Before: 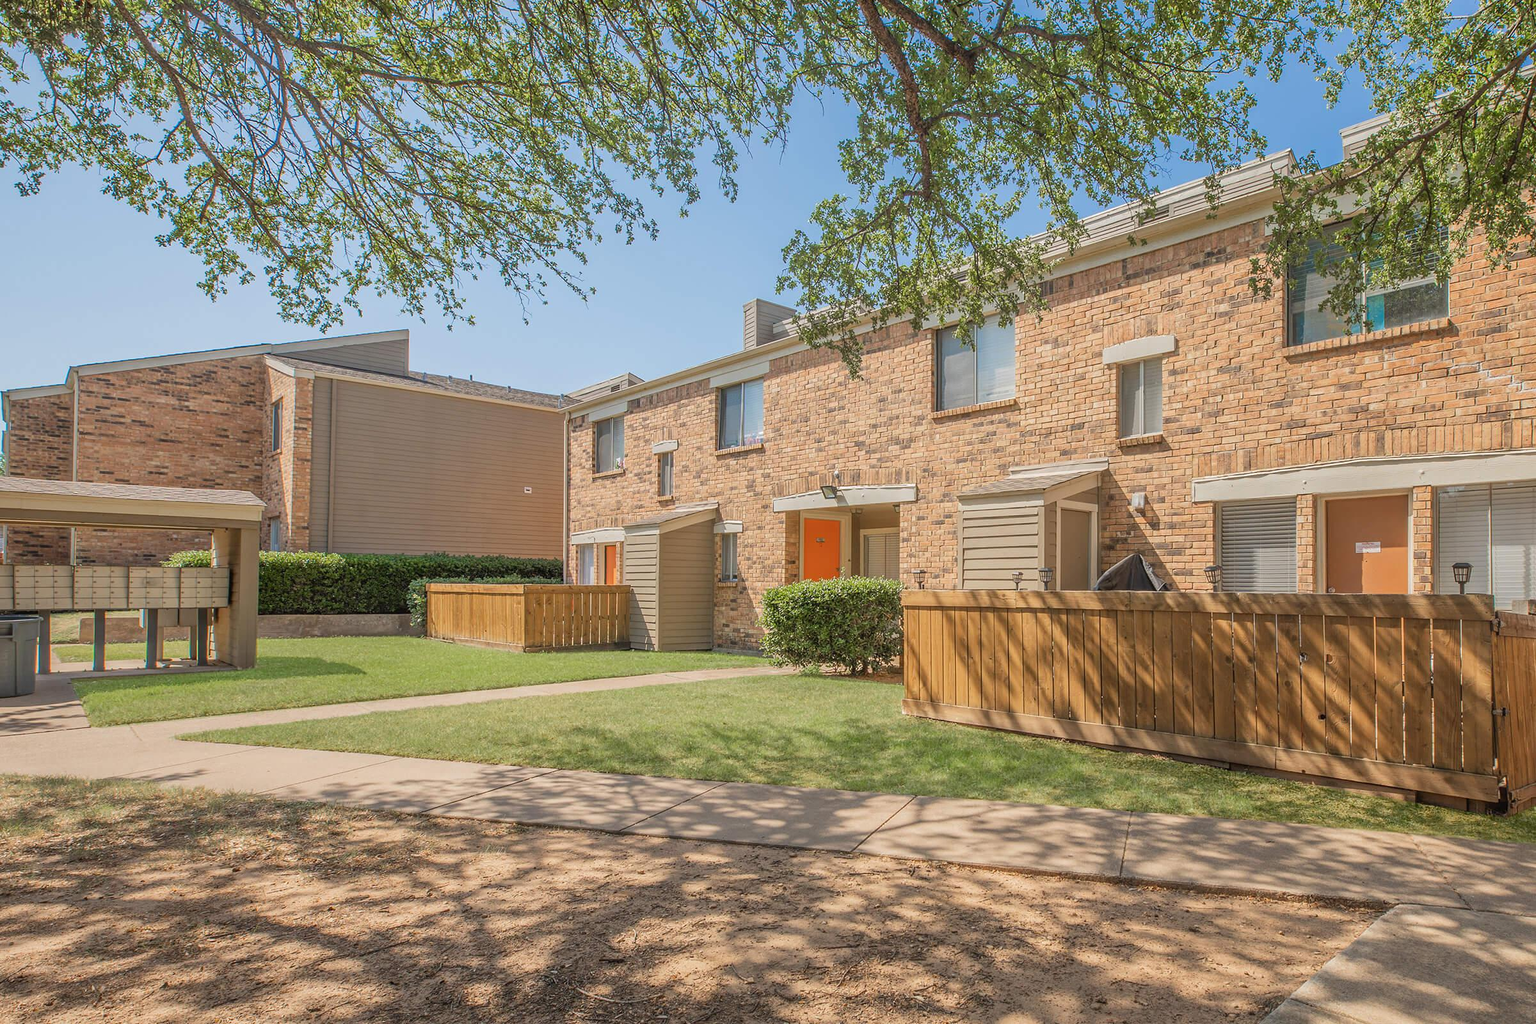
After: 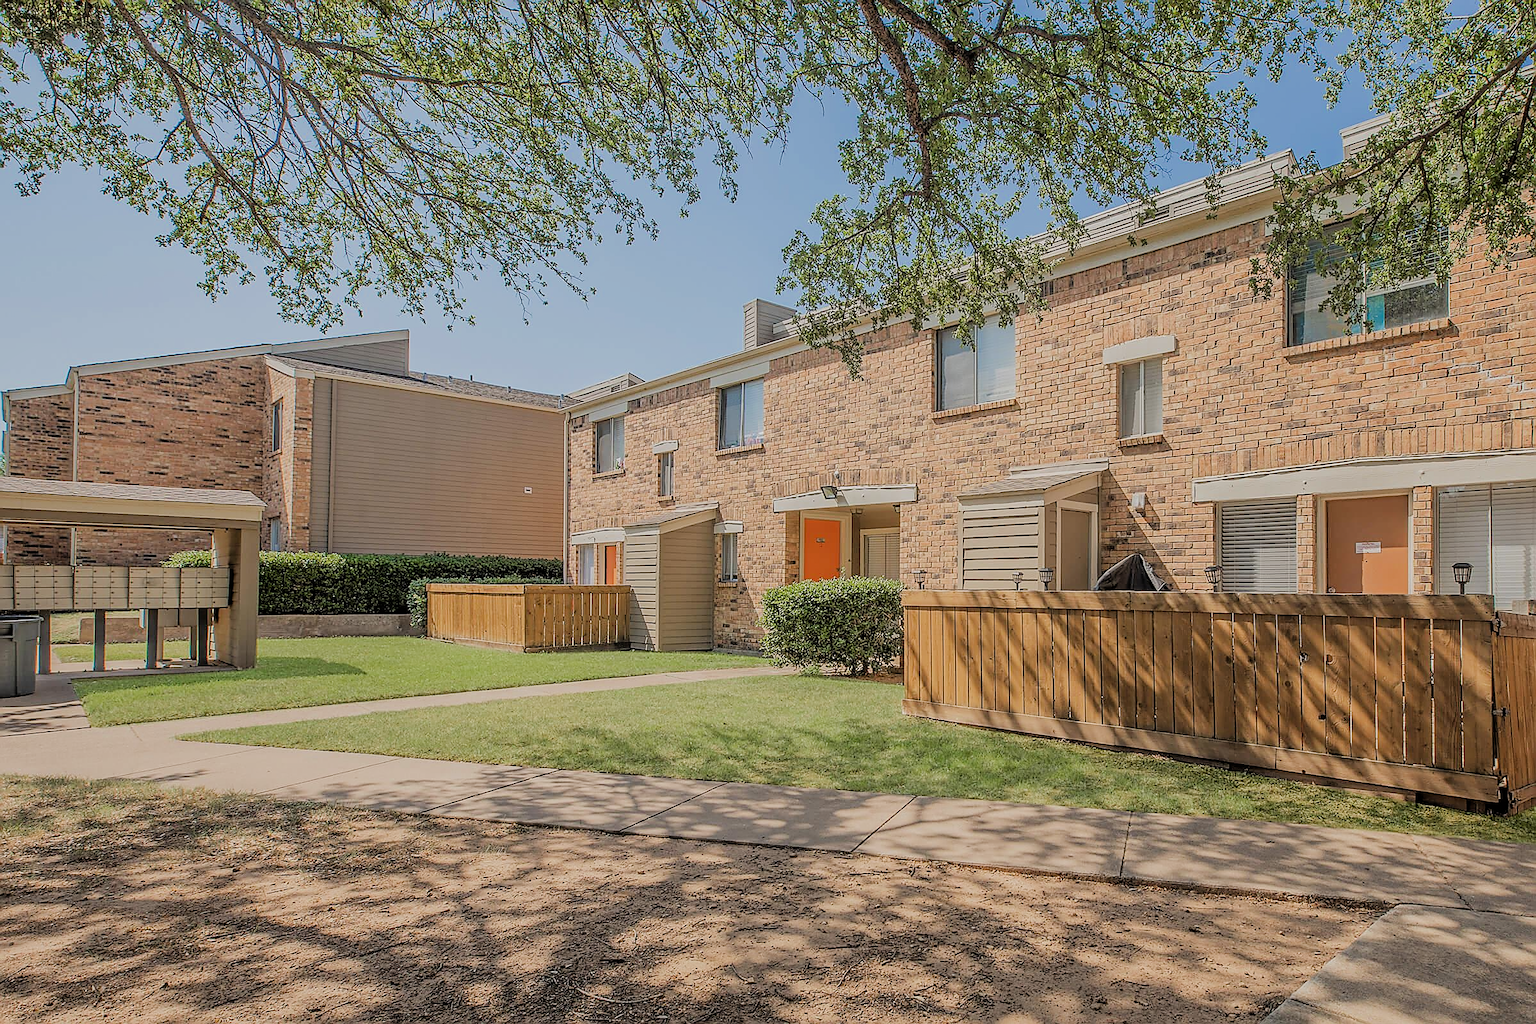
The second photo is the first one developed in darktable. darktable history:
sharpen: radius 1.347, amount 1.236, threshold 0.79
tone equalizer: on, module defaults
filmic rgb: black relative exposure -4.64 EV, white relative exposure 4.79 EV, hardness 2.35, latitude 35.44%, contrast 1.048, highlights saturation mix 1.19%, shadows ↔ highlights balance 1.15%, iterations of high-quality reconstruction 0
